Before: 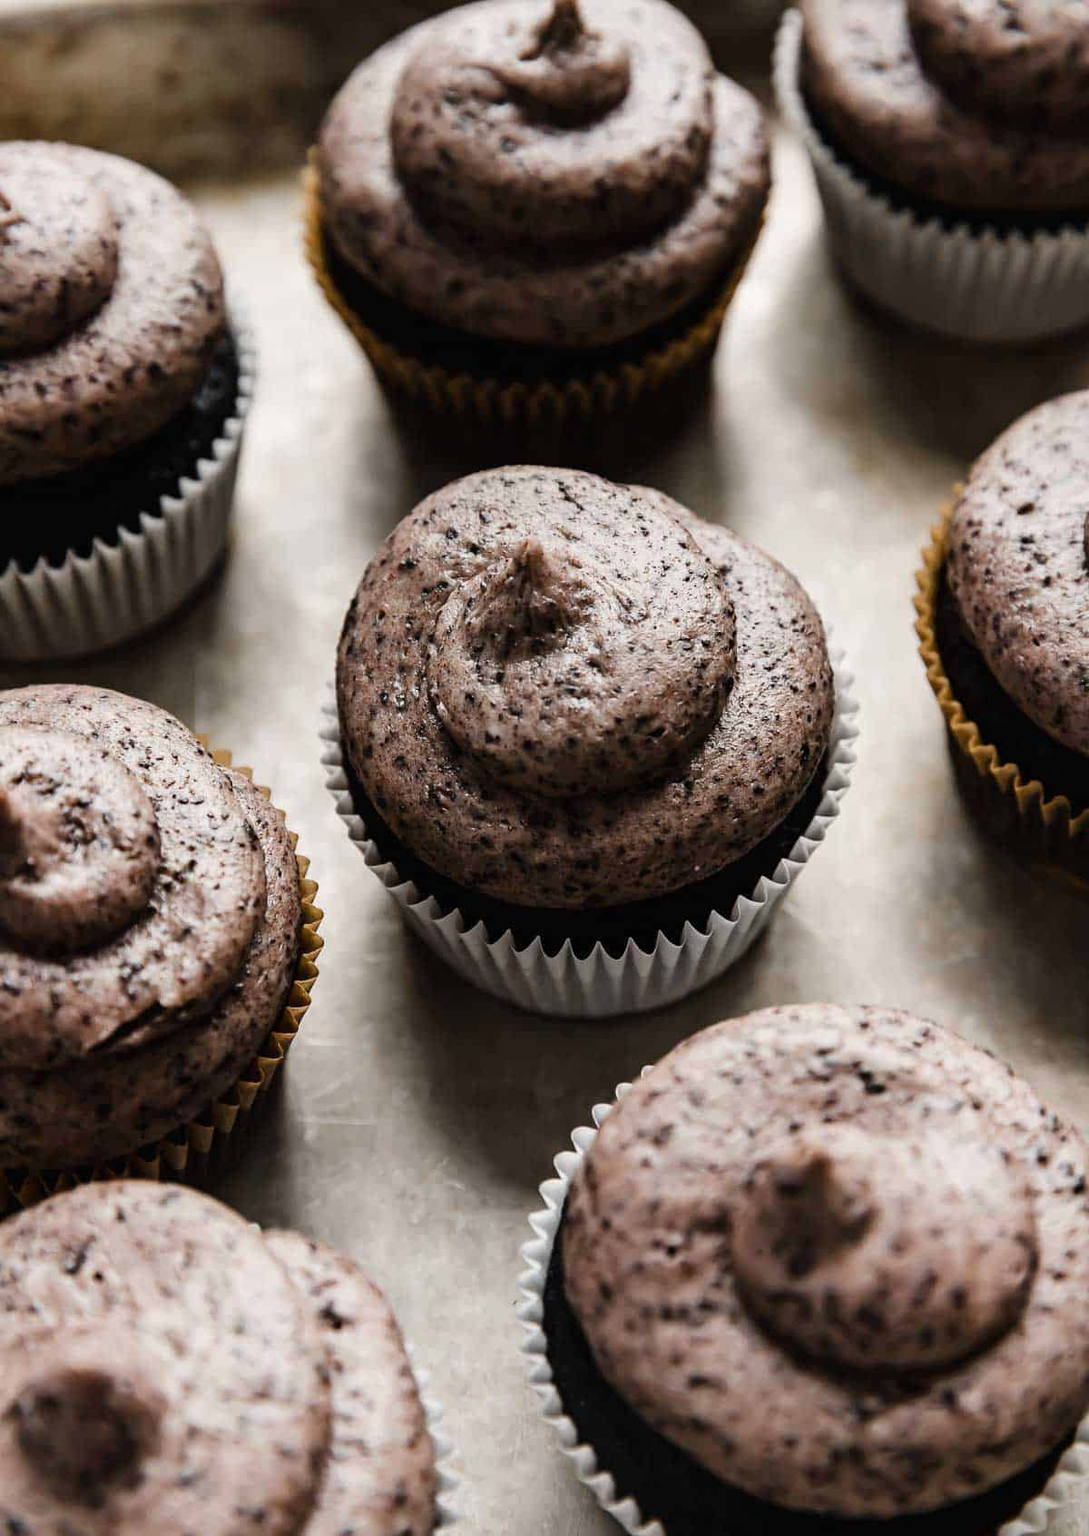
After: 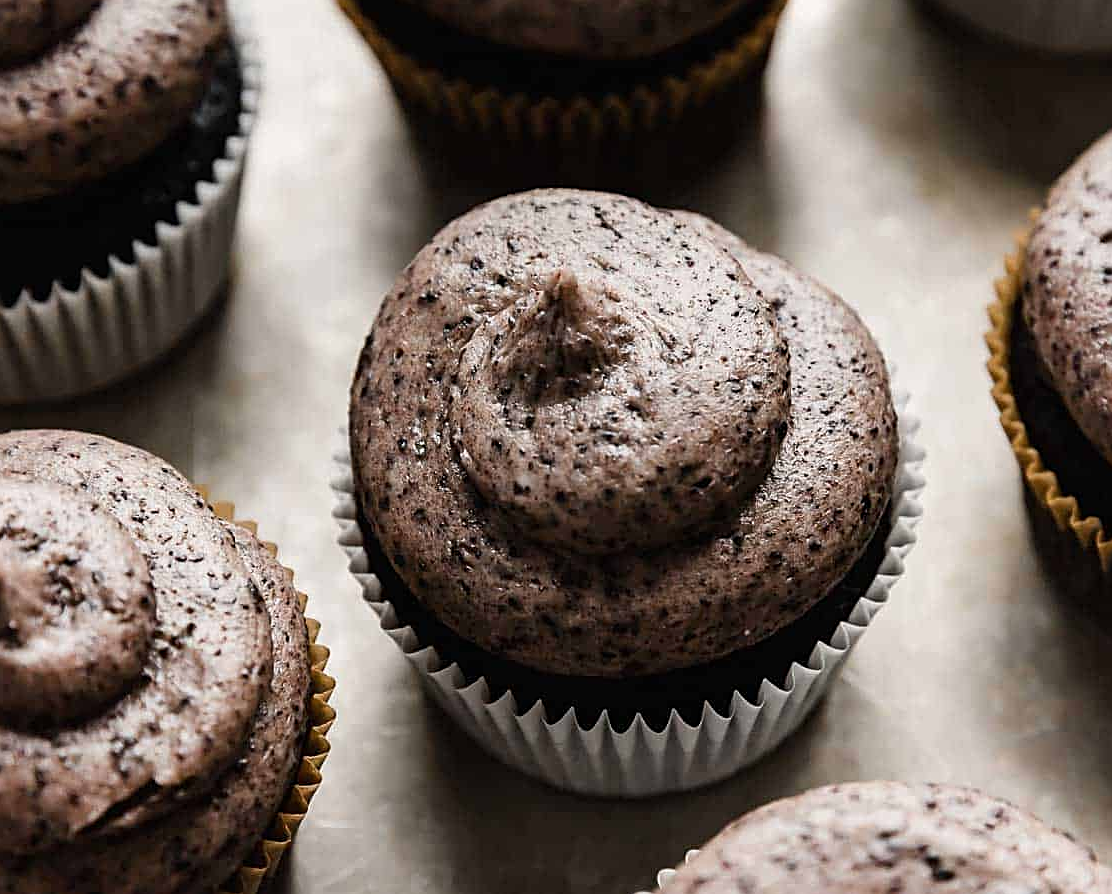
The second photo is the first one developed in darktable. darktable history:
crop: left 1.782%, top 19.201%, right 5.482%, bottom 27.955%
sharpen: amount 0.492
